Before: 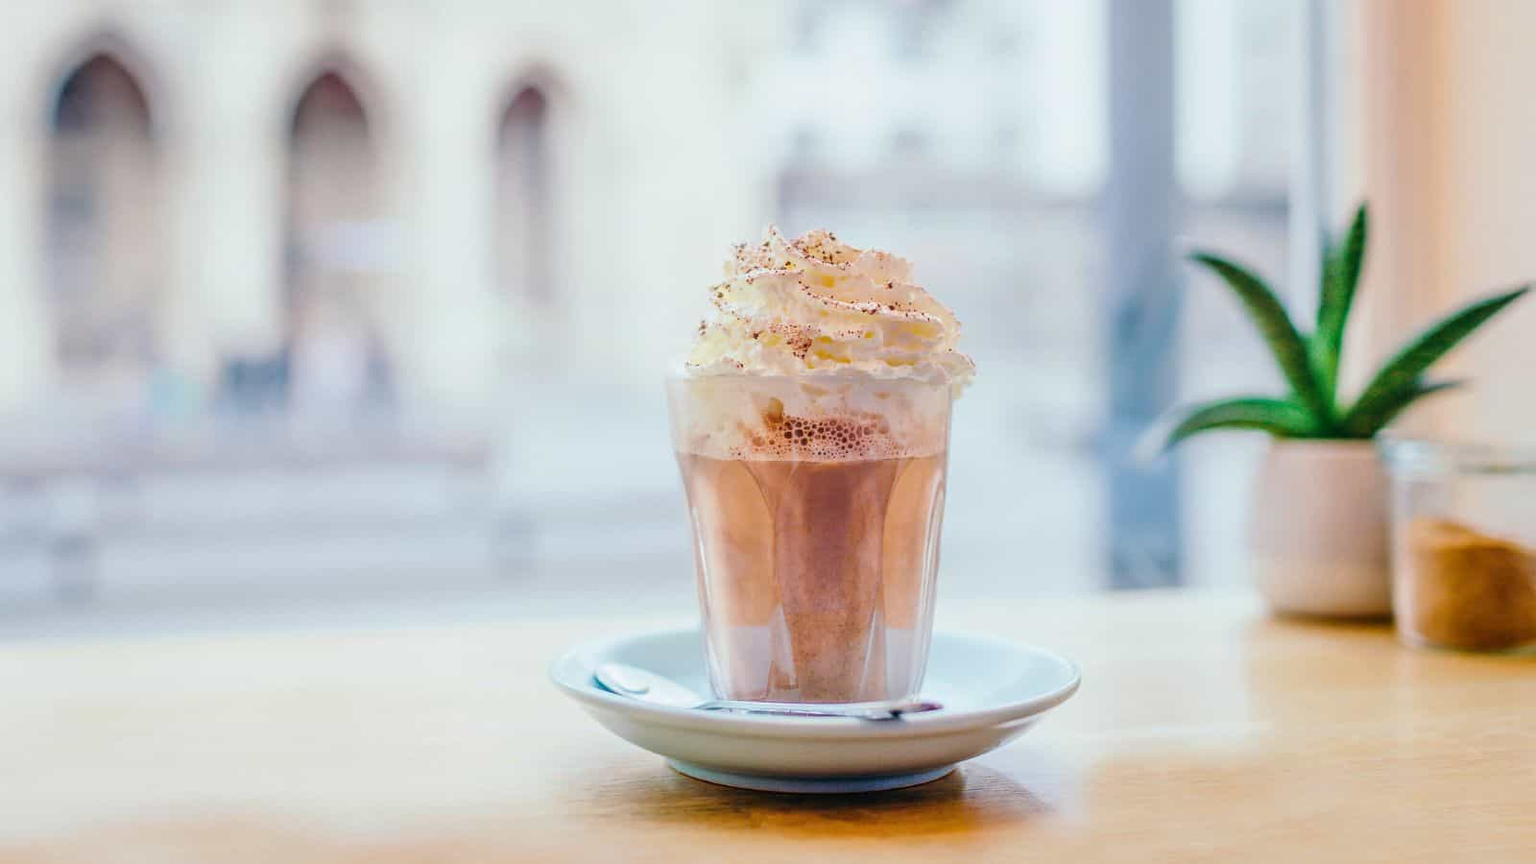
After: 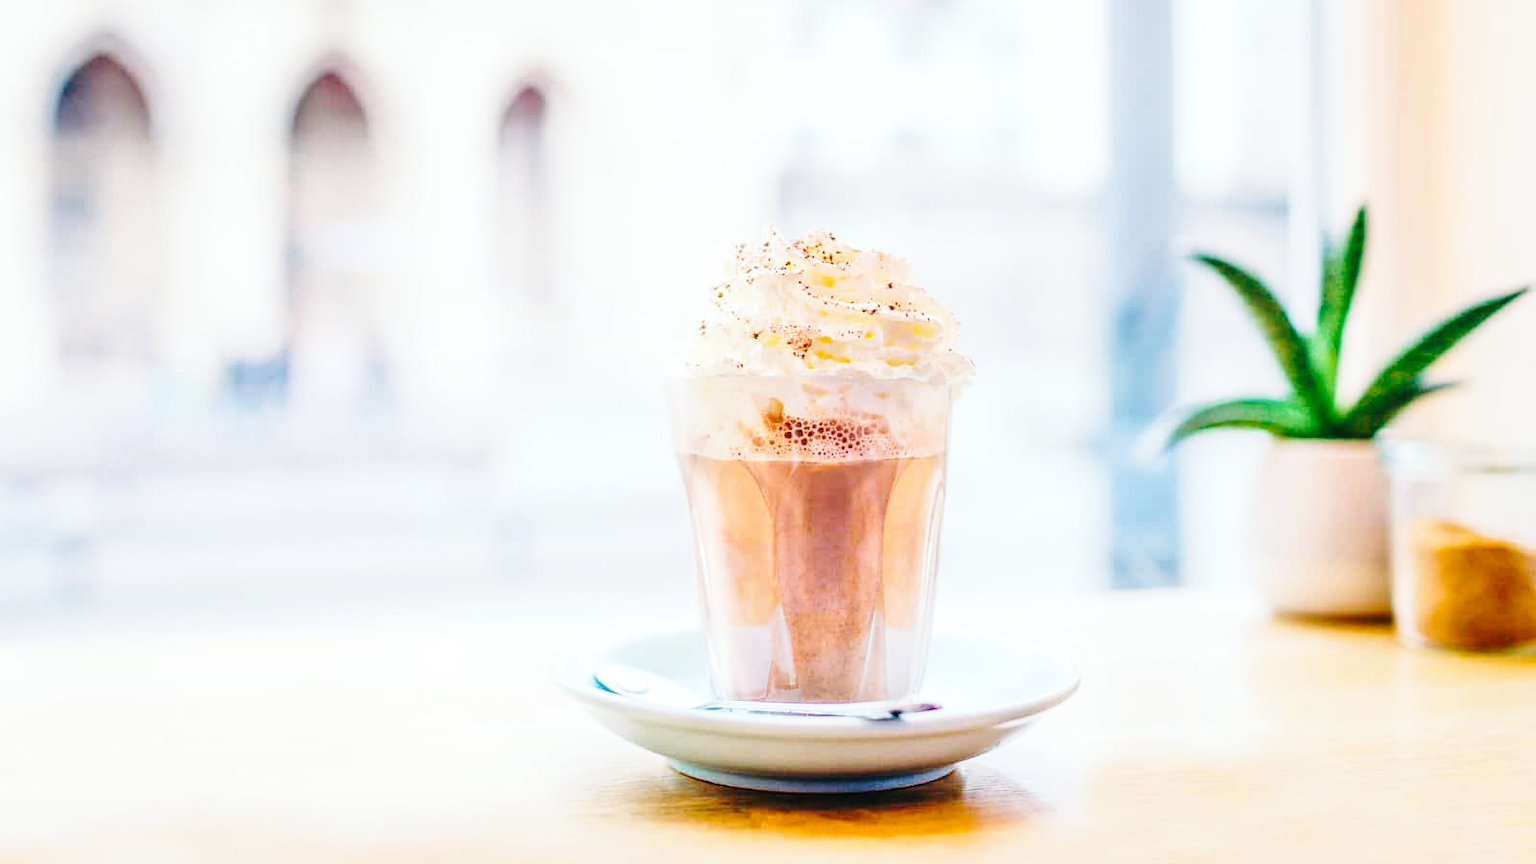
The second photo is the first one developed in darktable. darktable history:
exposure: exposure 0.2 EV, compensate highlight preservation false
base curve: curves: ch0 [(0, 0) (0.028, 0.03) (0.121, 0.232) (0.46, 0.748) (0.859, 0.968) (1, 1)], preserve colors none
